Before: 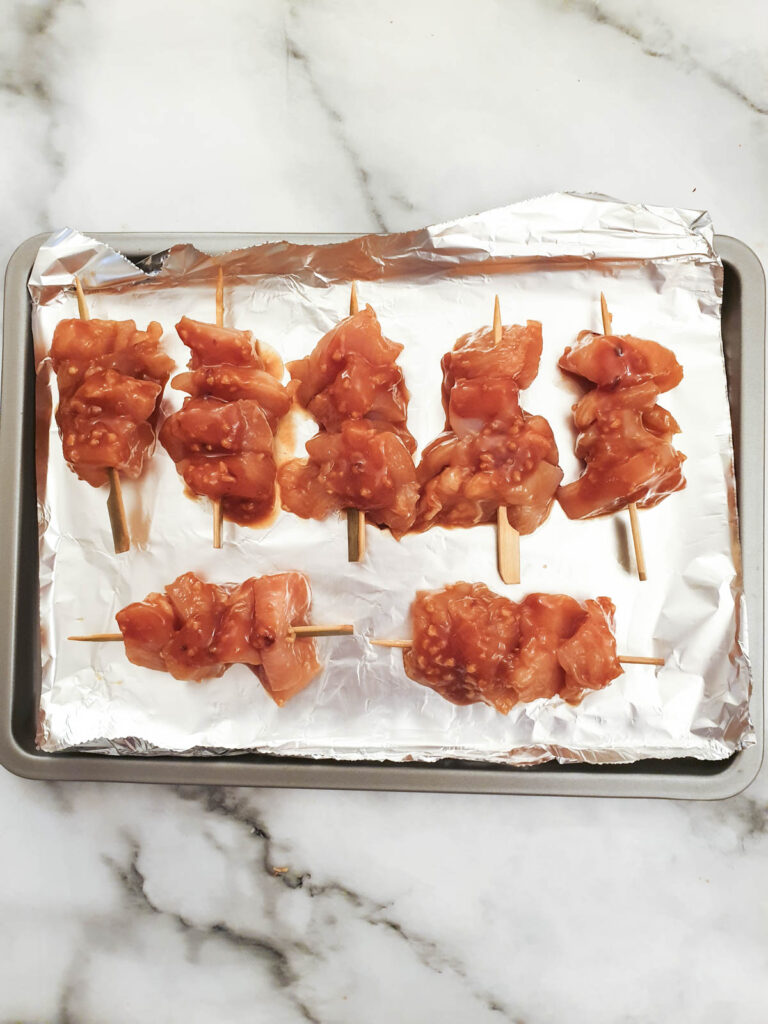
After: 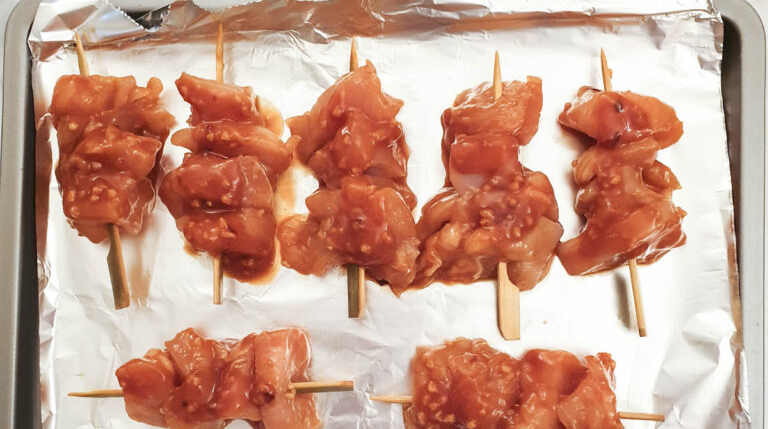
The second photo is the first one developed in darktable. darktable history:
crop and rotate: top 23.869%, bottom 34.165%
